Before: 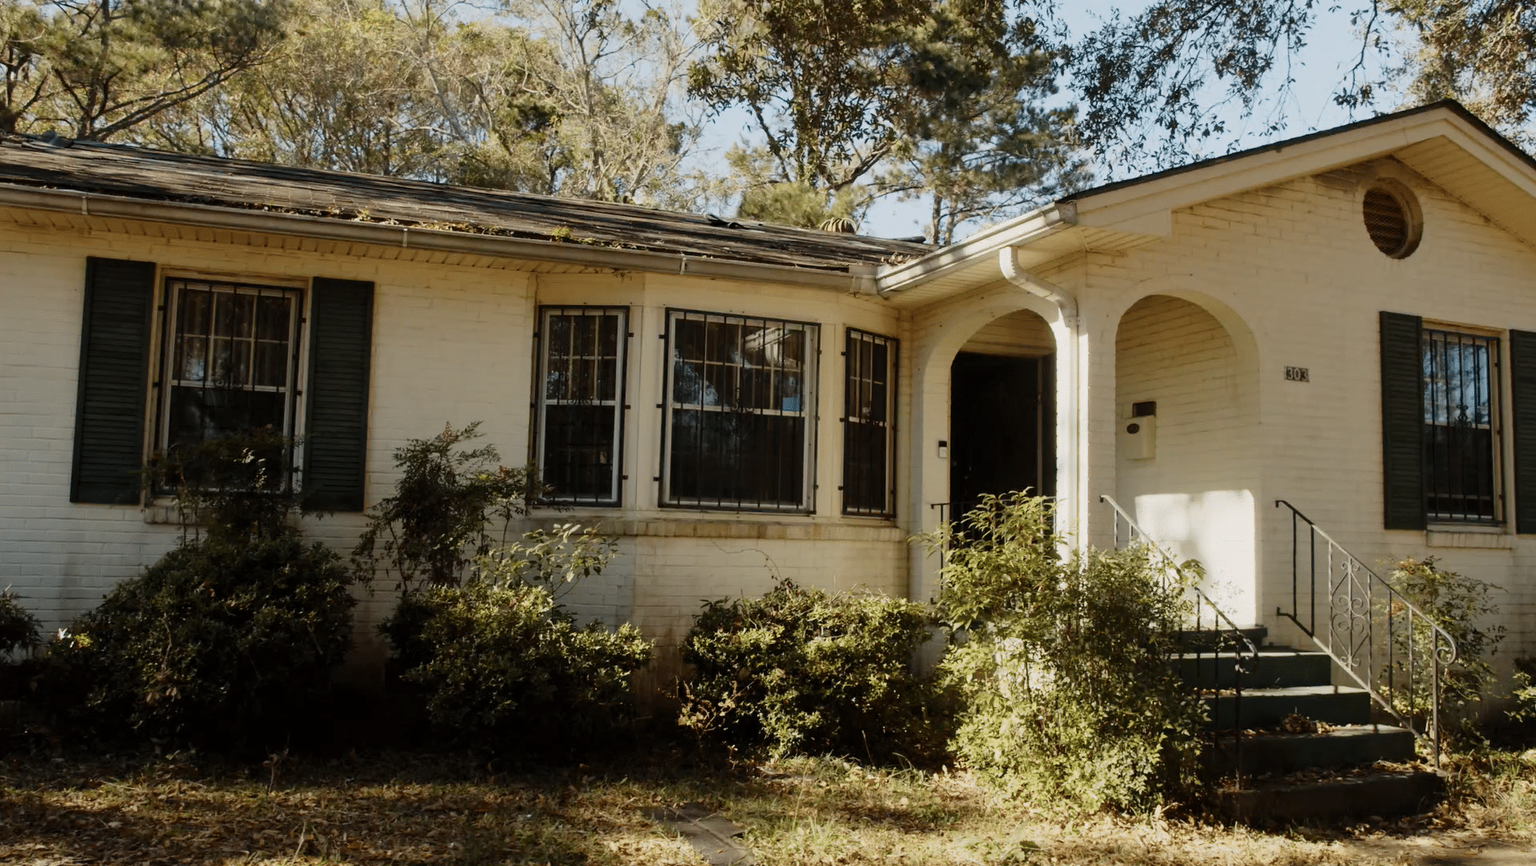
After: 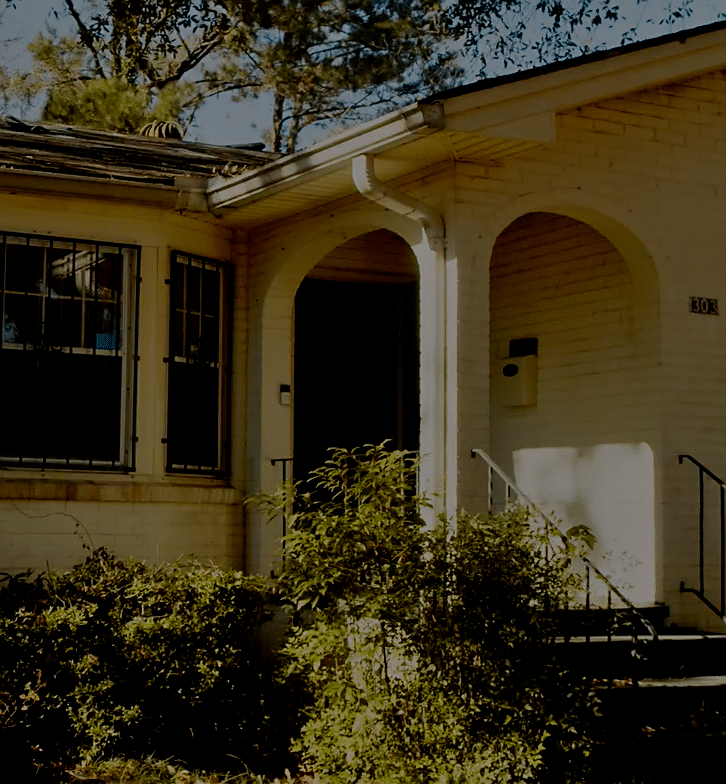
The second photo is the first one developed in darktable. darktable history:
sharpen: radius 1.864, amount 0.398, threshold 1.271
exposure: exposure -2.446 EV, compensate highlight preservation false
crop: left 45.721%, top 13.393%, right 14.118%, bottom 10.01%
tone equalizer: -8 EV 0.25 EV, -7 EV 0.417 EV, -6 EV 0.417 EV, -5 EV 0.25 EV, -3 EV -0.25 EV, -2 EV -0.417 EV, -1 EV -0.417 EV, +0 EV -0.25 EV, edges refinement/feathering 500, mask exposure compensation -1.57 EV, preserve details guided filter
filmic rgb: middle gray luminance 12.74%, black relative exposure -10.13 EV, white relative exposure 3.47 EV, threshold 6 EV, target black luminance 0%, hardness 5.74, latitude 44.69%, contrast 1.221, highlights saturation mix 5%, shadows ↔ highlights balance 26.78%, add noise in highlights 0, preserve chrominance no, color science v3 (2019), use custom middle-gray values true, iterations of high-quality reconstruction 0, contrast in highlights soft, enable highlight reconstruction true
color correction: saturation 1.32
